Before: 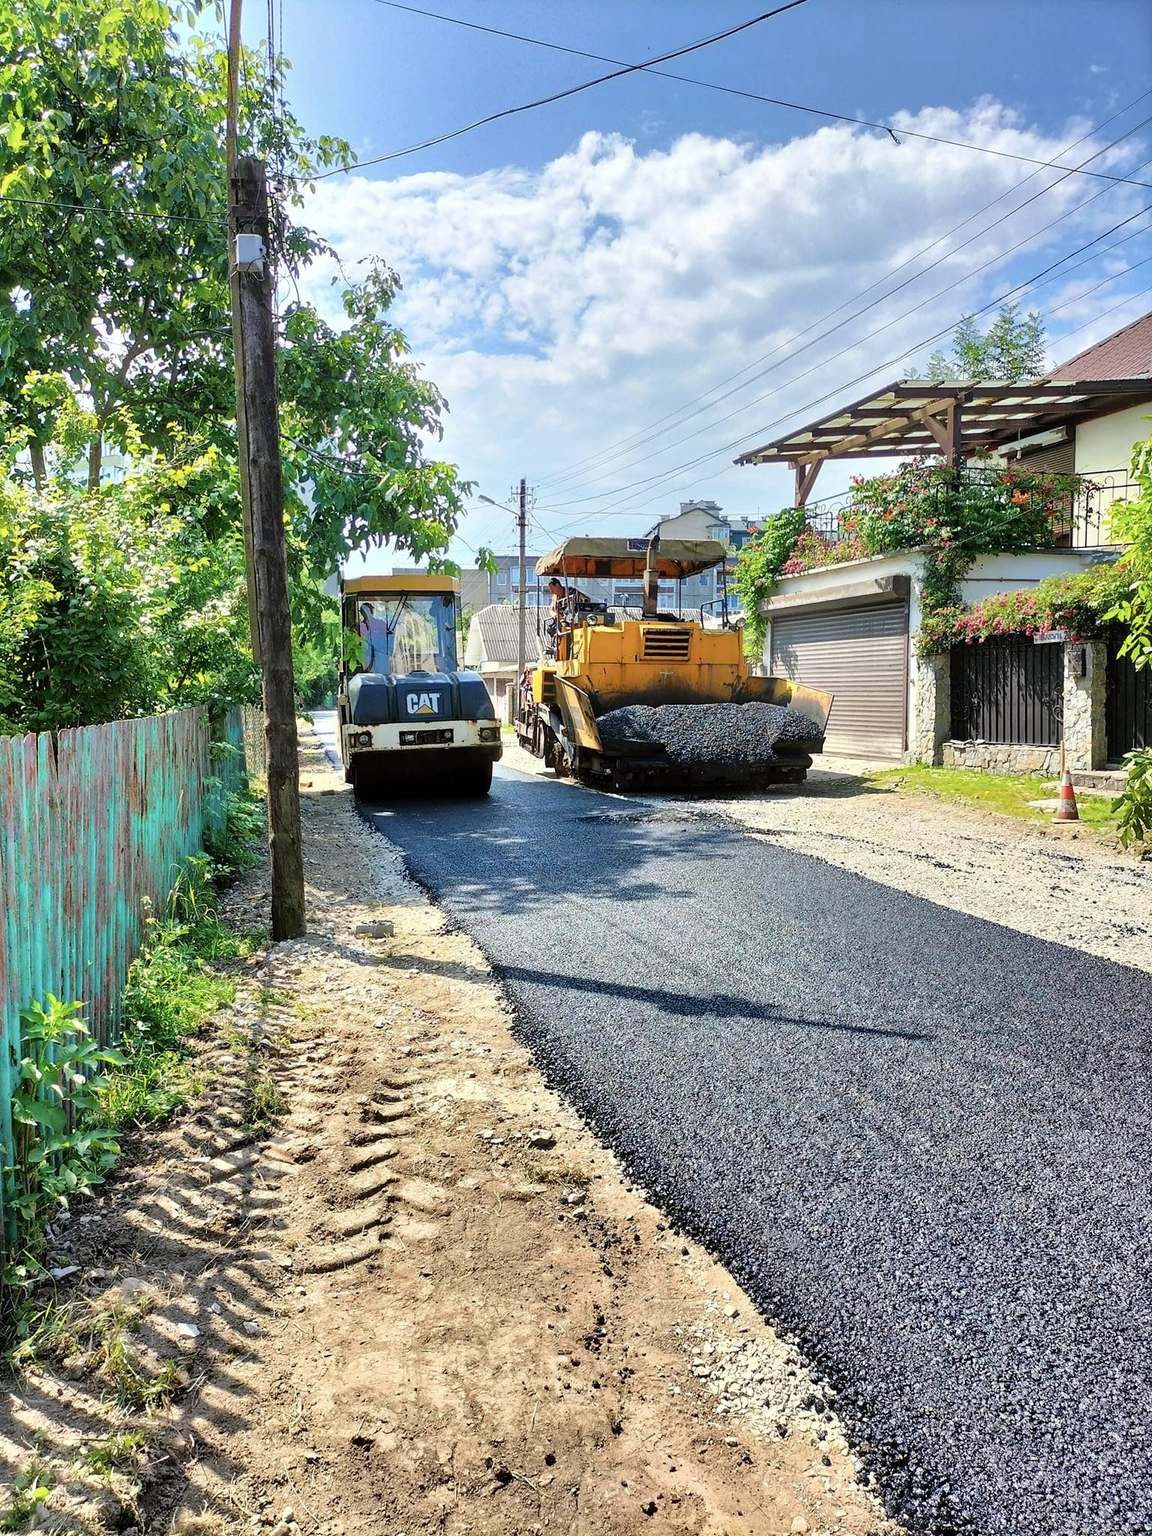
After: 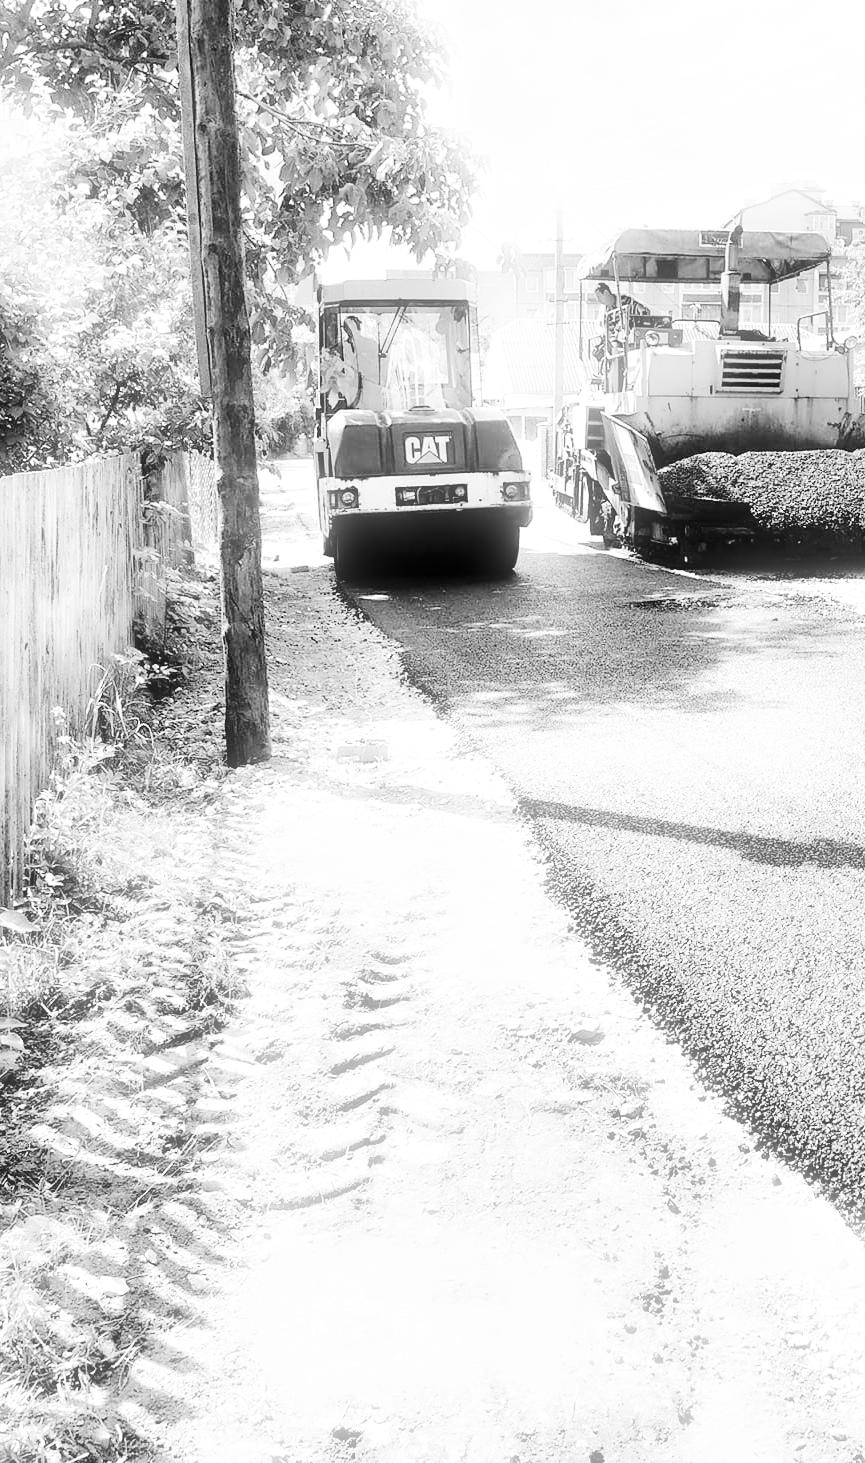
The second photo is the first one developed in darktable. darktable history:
monochrome: on, module defaults
bloom: size 5%, threshold 95%, strength 15%
exposure: exposure 1.25 EV, compensate exposure bias true, compensate highlight preservation false
crop: left 8.966%, top 23.852%, right 34.699%, bottom 4.703%
tone curve: curves: ch0 [(0, 0) (0.128, 0.068) (0.292, 0.274) (0.453, 0.507) (0.653, 0.717) (0.785, 0.817) (0.995, 0.917)]; ch1 [(0, 0) (0.384, 0.365) (0.463, 0.447) (0.486, 0.474) (0.503, 0.497) (0.52, 0.525) (0.559, 0.591) (0.583, 0.623) (0.672, 0.699) (0.766, 0.773) (1, 1)]; ch2 [(0, 0) (0.374, 0.344) (0.446, 0.443) (0.501, 0.5) (0.527, 0.549) (0.565, 0.582) (0.624, 0.632) (1, 1)], color space Lab, independent channels, preserve colors none
